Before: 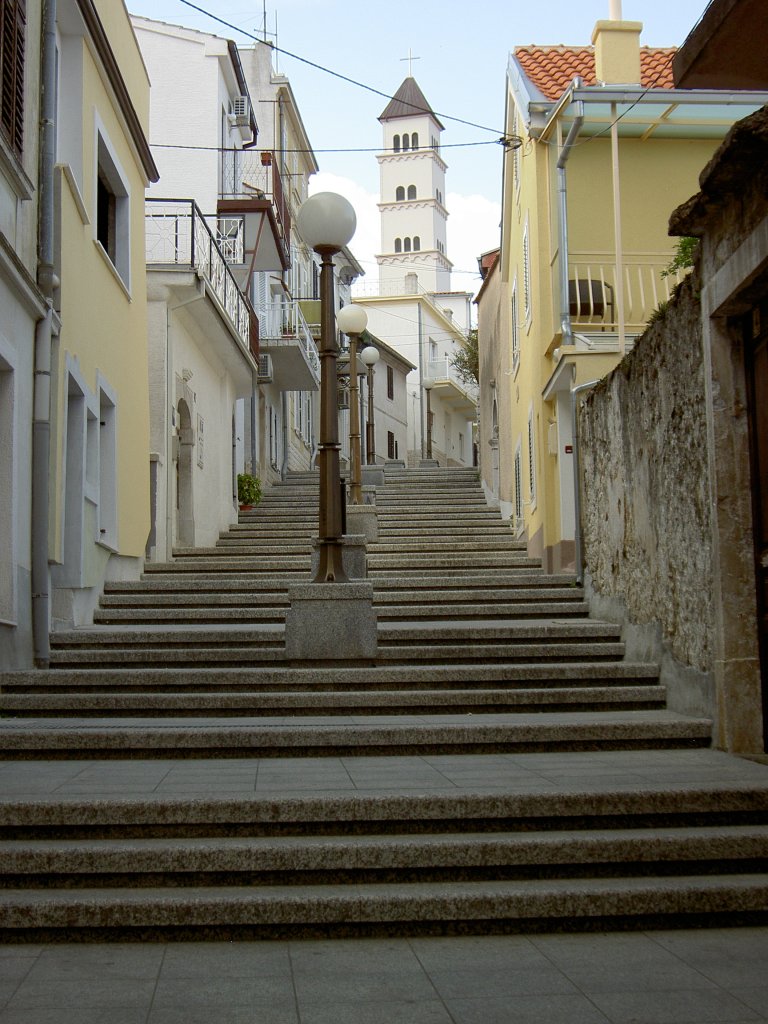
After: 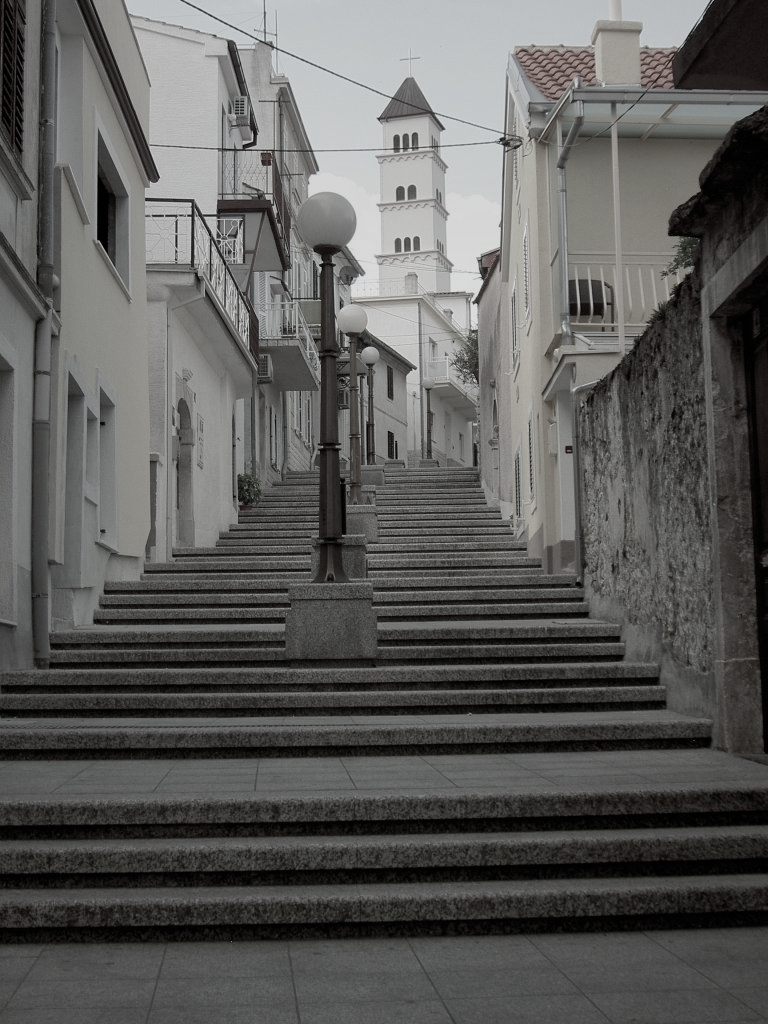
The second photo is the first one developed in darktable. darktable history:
graduated density: on, module defaults
color contrast: green-magenta contrast 0.3, blue-yellow contrast 0.15
